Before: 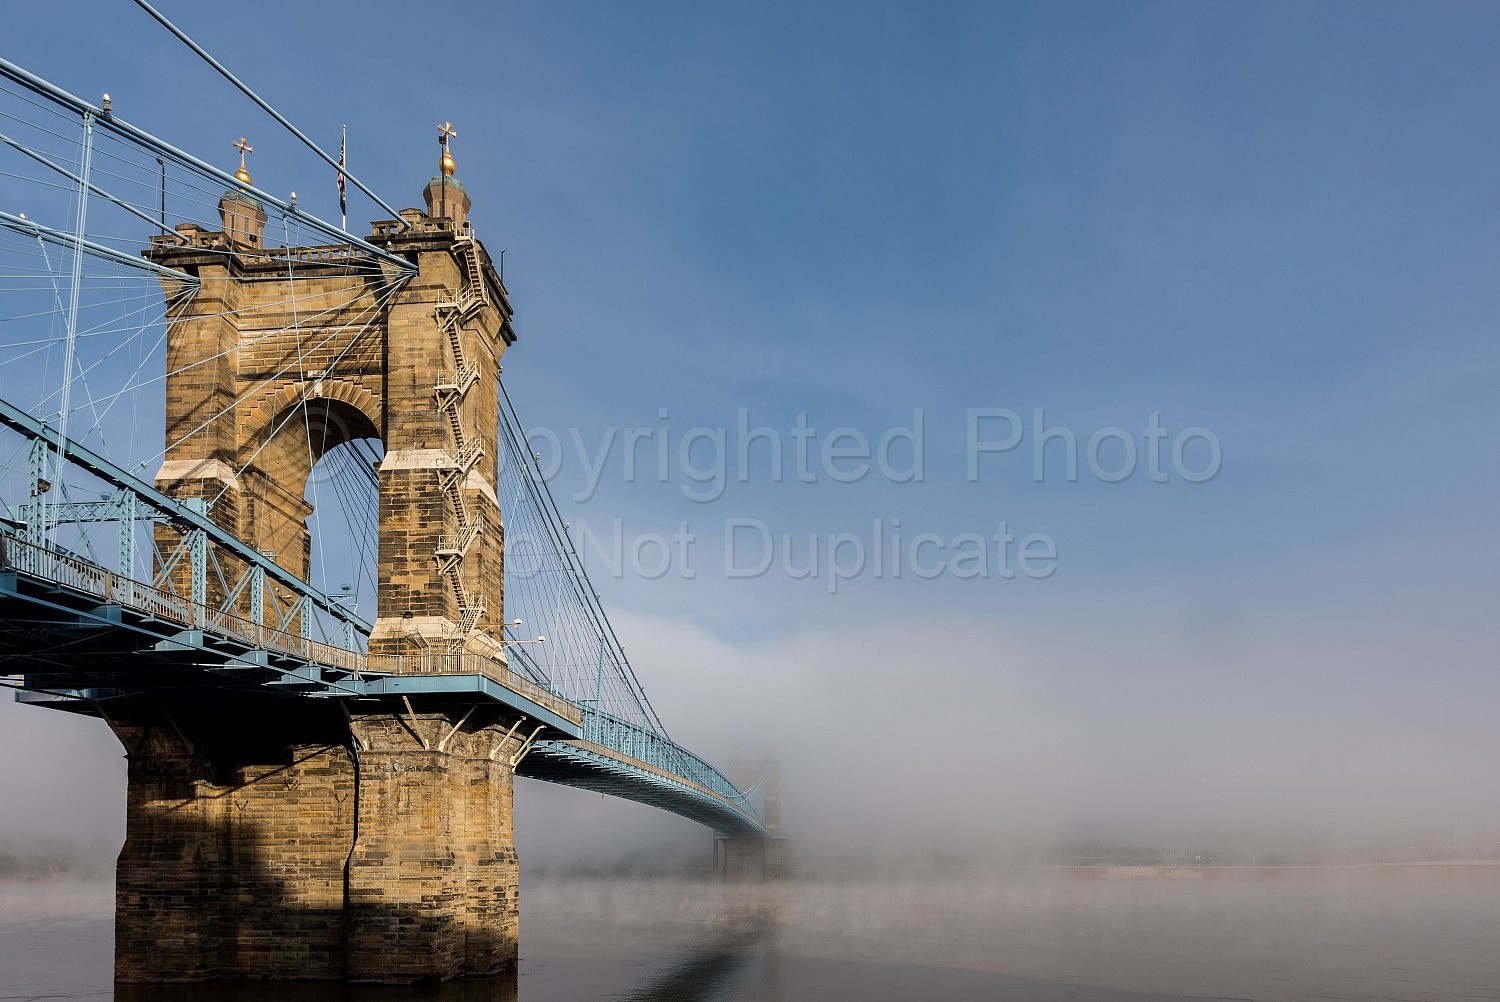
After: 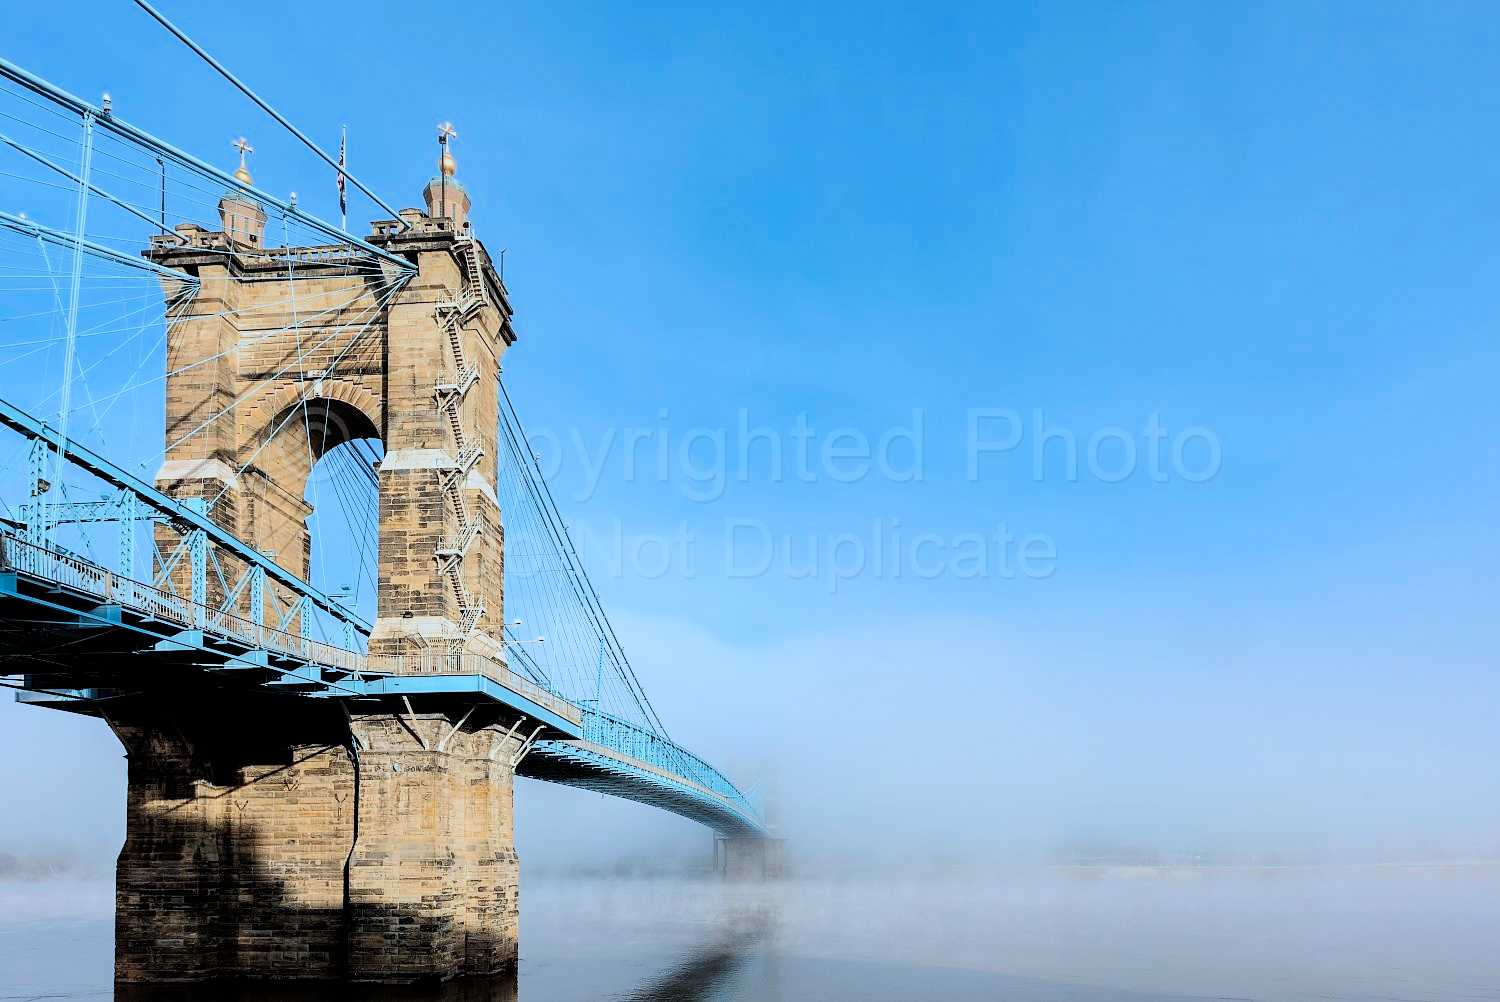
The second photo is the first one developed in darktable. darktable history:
exposure: black level correction 0, exposure 1.5 EV, compensate exposure bias true, compensate highlight preservation false
filmic rgb: black relative exposure -6.15 EV, white relative exposure 6.96 EV, hardness 2.23, color science v6 (2022)
color correction: highlights a* -9.35, highlights b* -23.15
